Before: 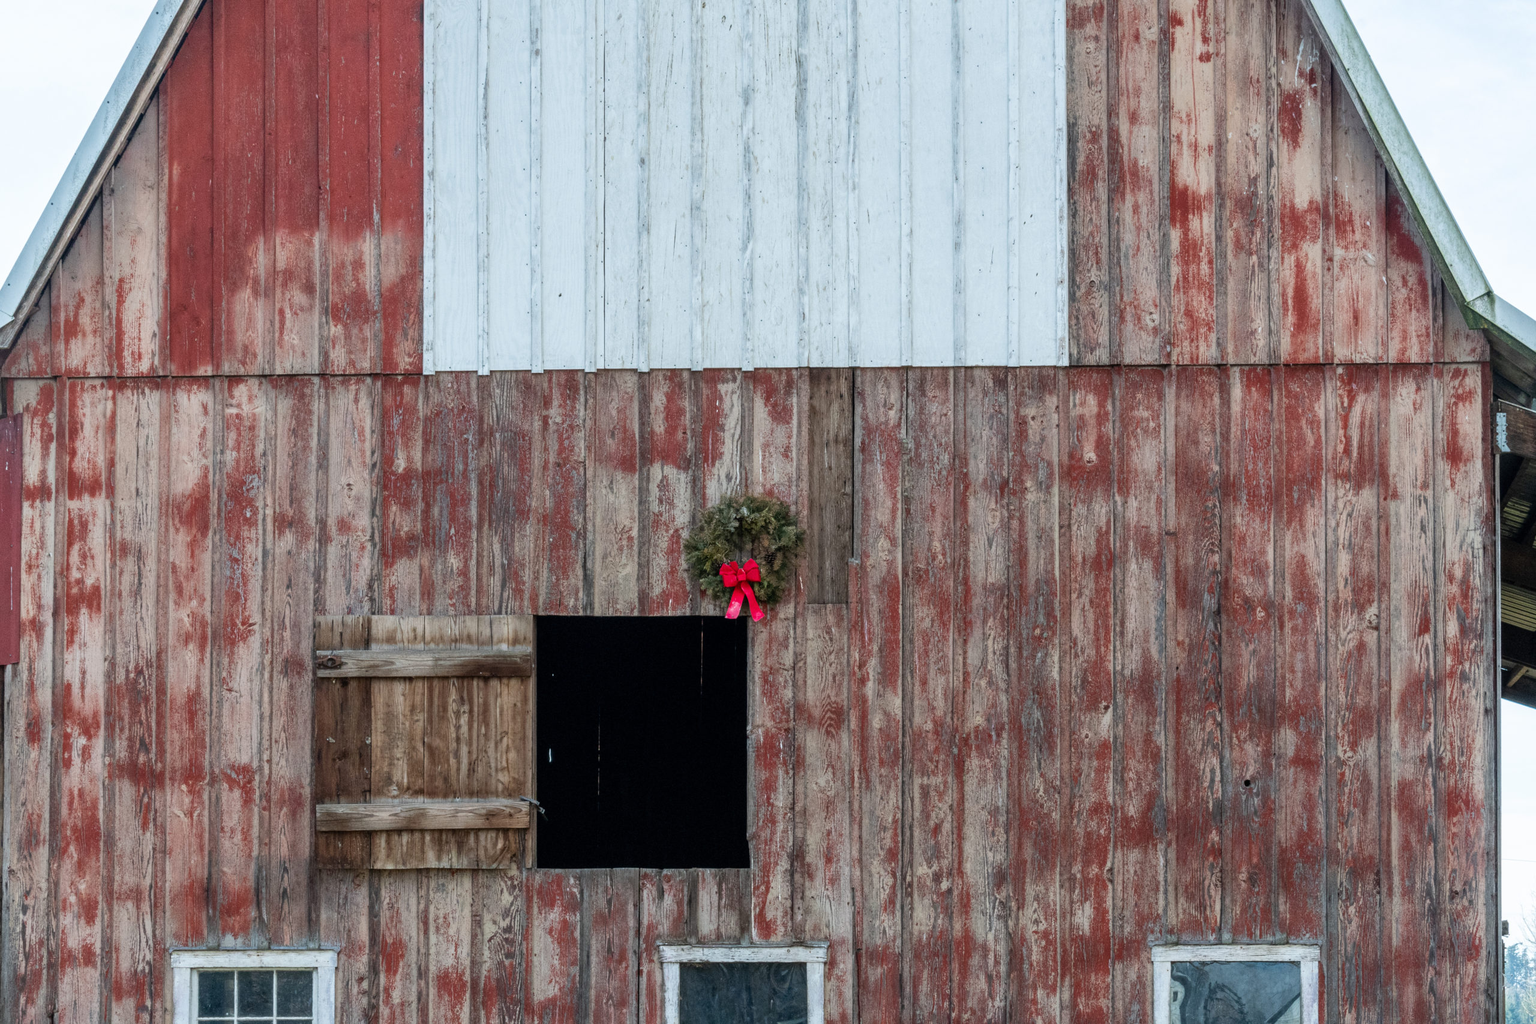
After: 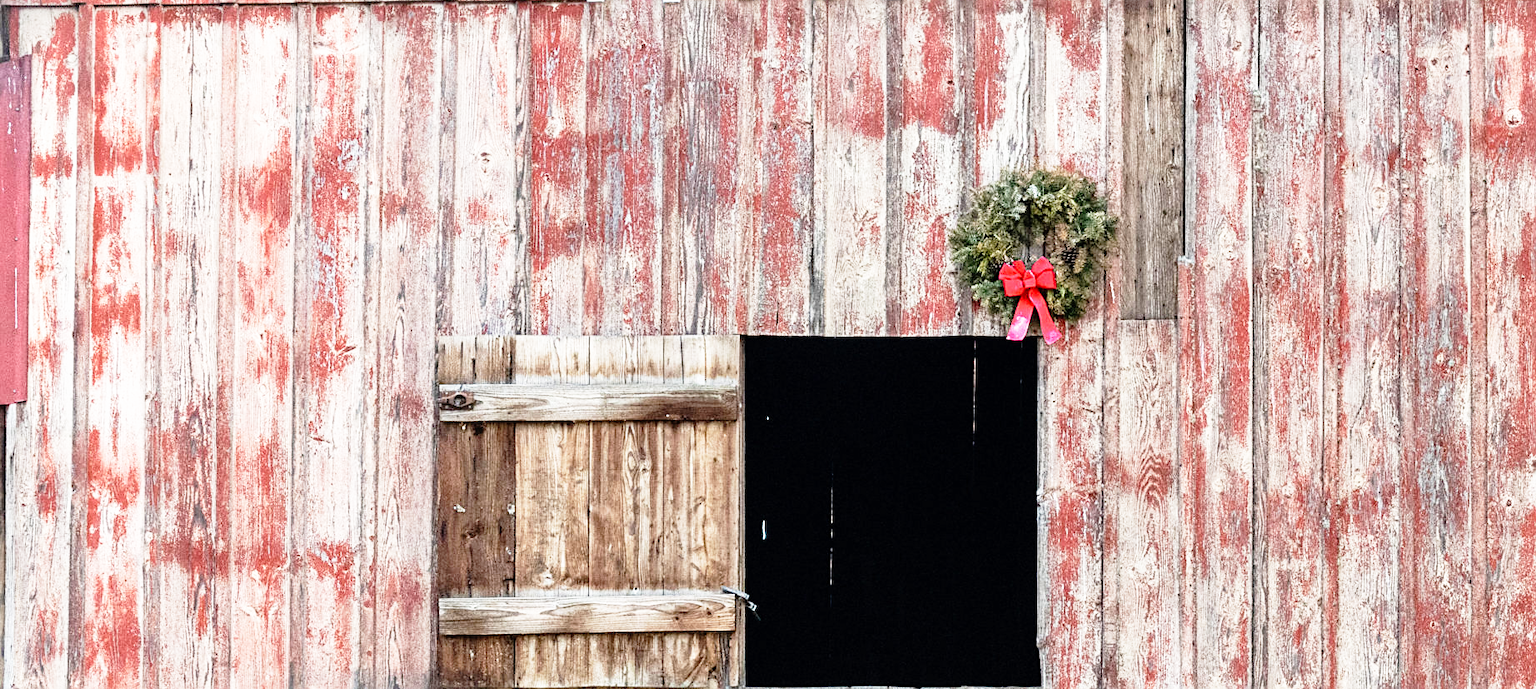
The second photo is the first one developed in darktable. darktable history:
crop: top 36.498%, right 27.964%, bottom 14.995%
exposure: exposure 0.648 EV, compensate highlight preservation false
base curve: curves: ch0 [(0, 0) (0.012, 0.01) (0.073, 0.168) (0.31, 0.711) (0.645, 0.957) (1, 1)], preserve colors none
sharpen: on, module defaults
contrast brightness saturation: saturation -0.05
